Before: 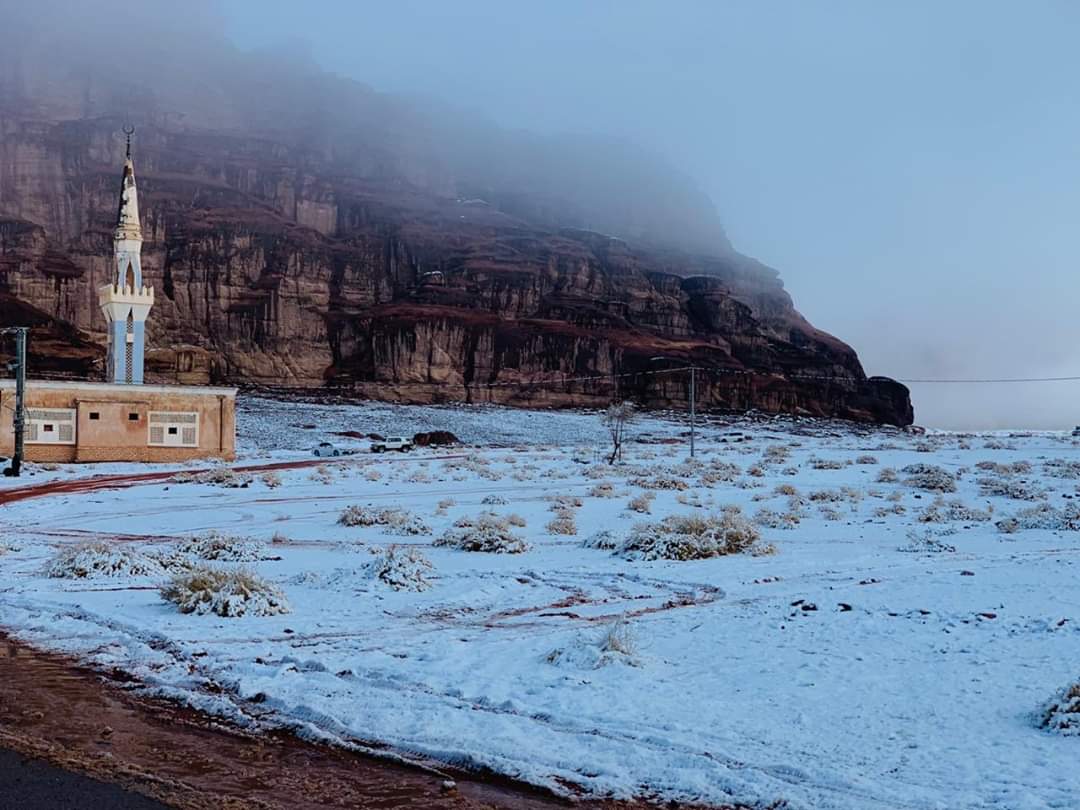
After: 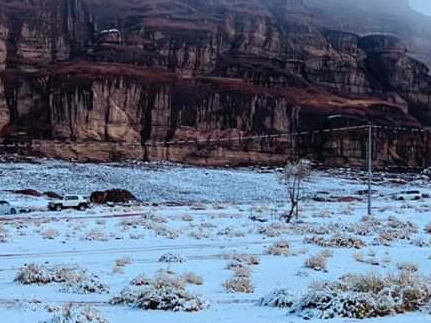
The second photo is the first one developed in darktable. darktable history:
exposure: exposure 0.426 EV, compensate highlight preservation false
crop: left 30%, top 30%, right 30%, bottom 30%
